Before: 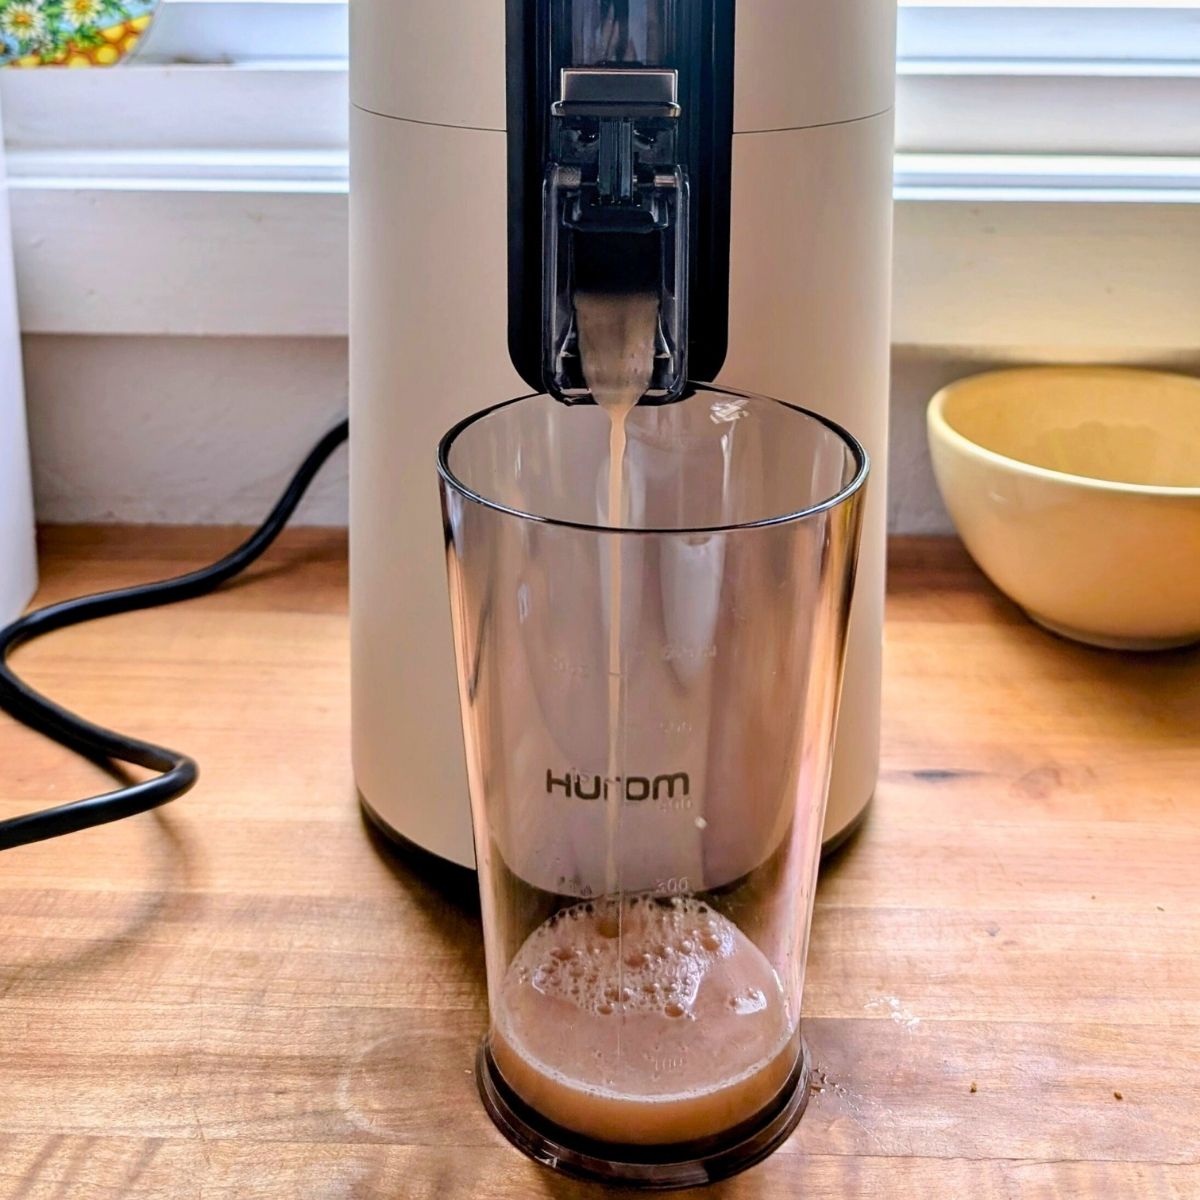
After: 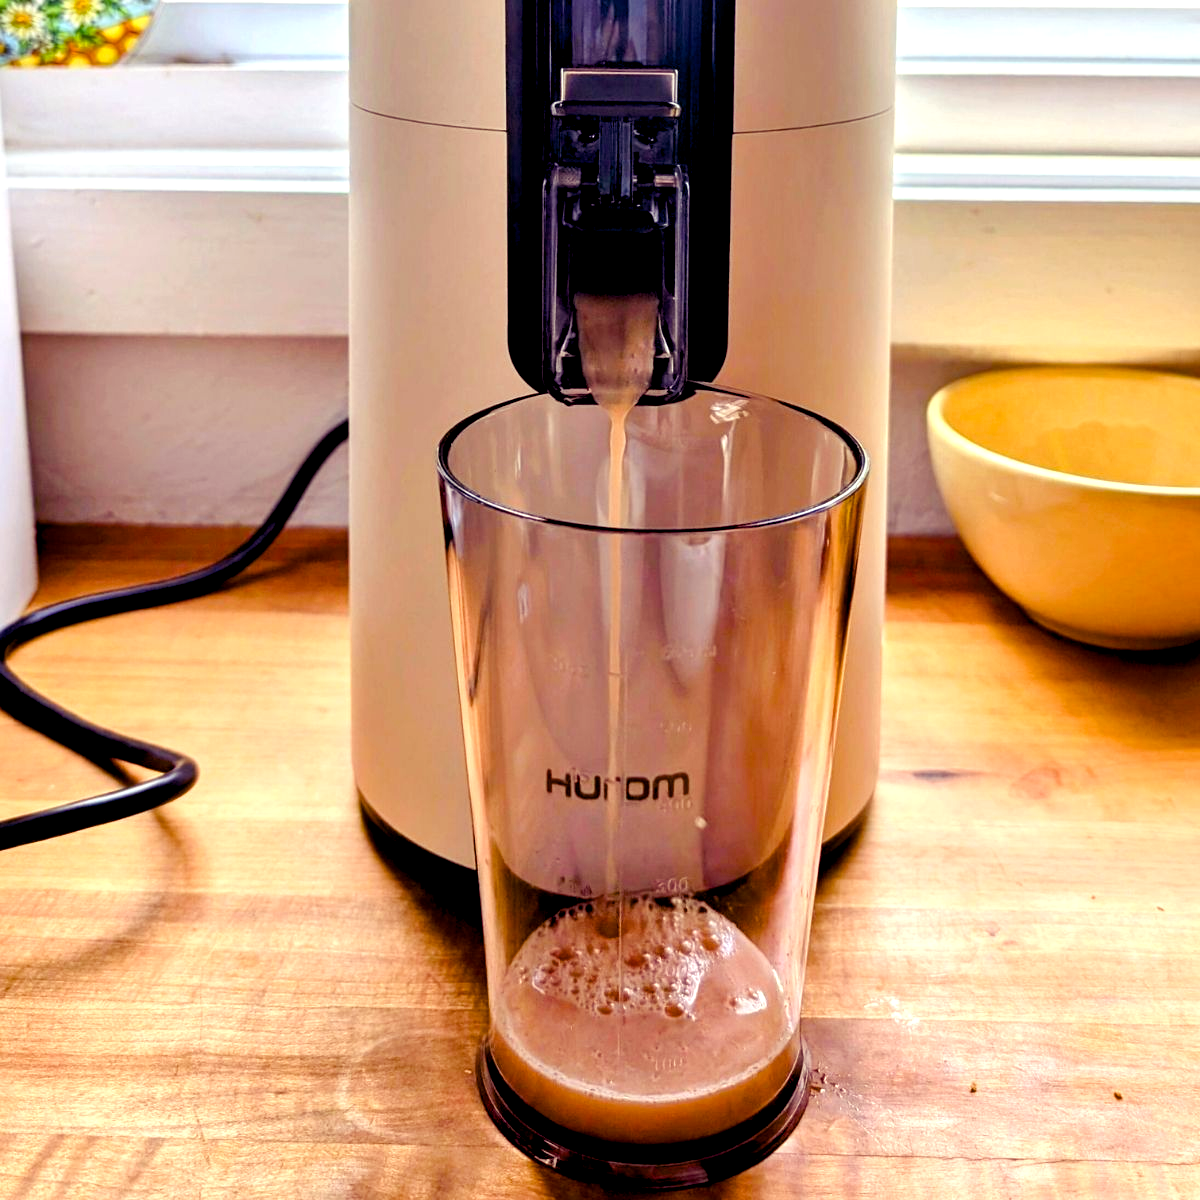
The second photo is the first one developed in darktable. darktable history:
color calibration: x 0.342, y 0.356, temperature 5122 K
color balance rgb: shadows lift › luminance -21.66%, shadows lift › chroma 8.98%, shadows lift › hue 283.37°, power › chroma 1.55%, power › hue 25.59°, highlights gain › luminance 6.08%, highlights gain › chroma 2.55%, highlights gain › hue 90°, global offset › luminance -0.87%, perceptual saturation grading › global saturation 27.49%, perceptual saturation grading › highlights -28.39%, perceptual saturation grading › mid-tones 15.22%, perceptual saturation grading › shadows 33.98%, perceptual brilliance grading › highlights 10%, perceptual brilliance grading › mid-tones 5%
